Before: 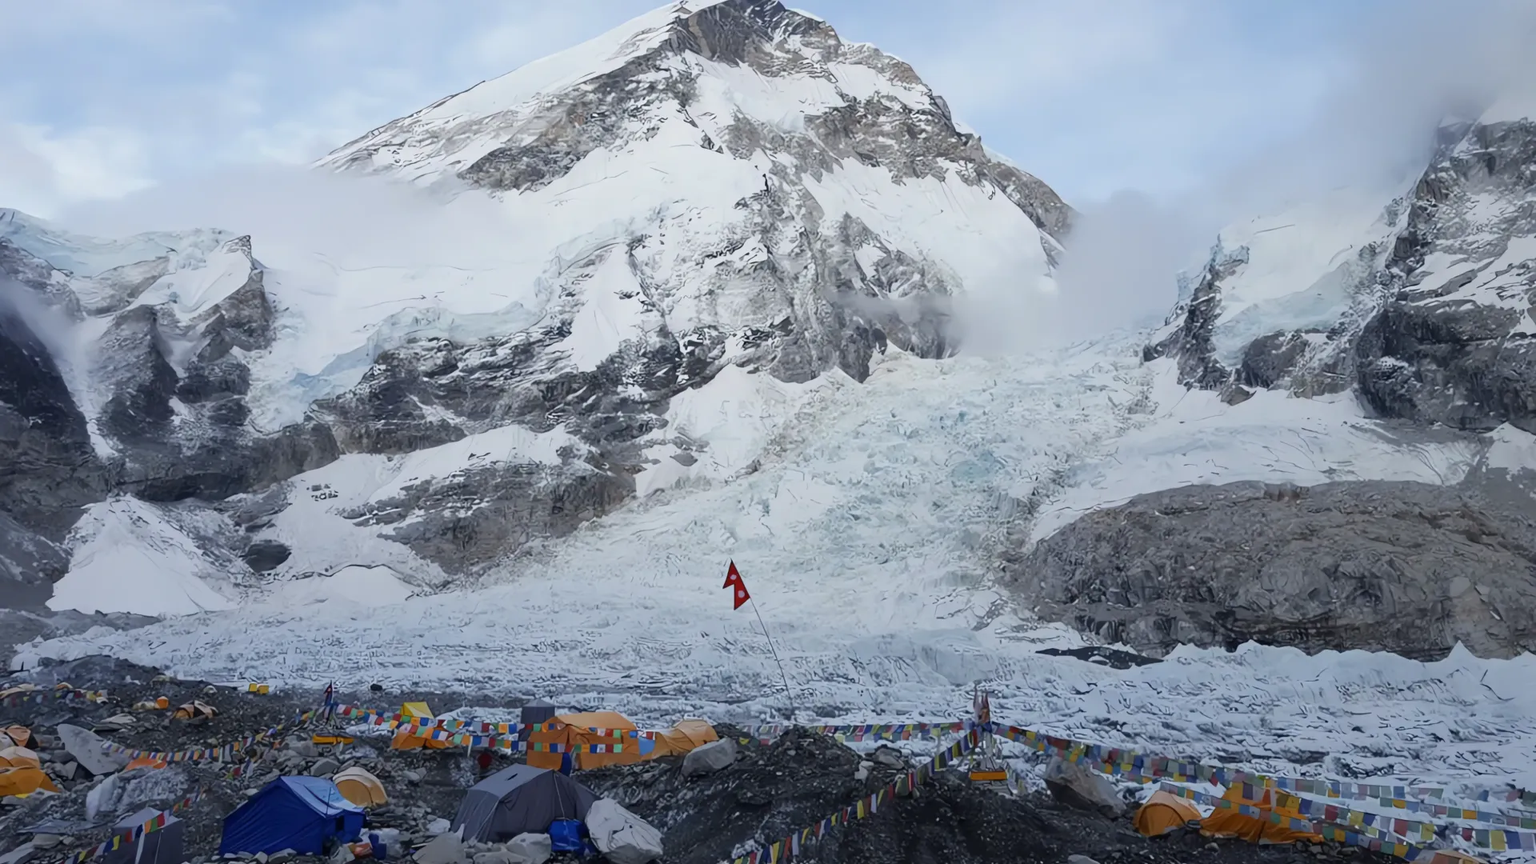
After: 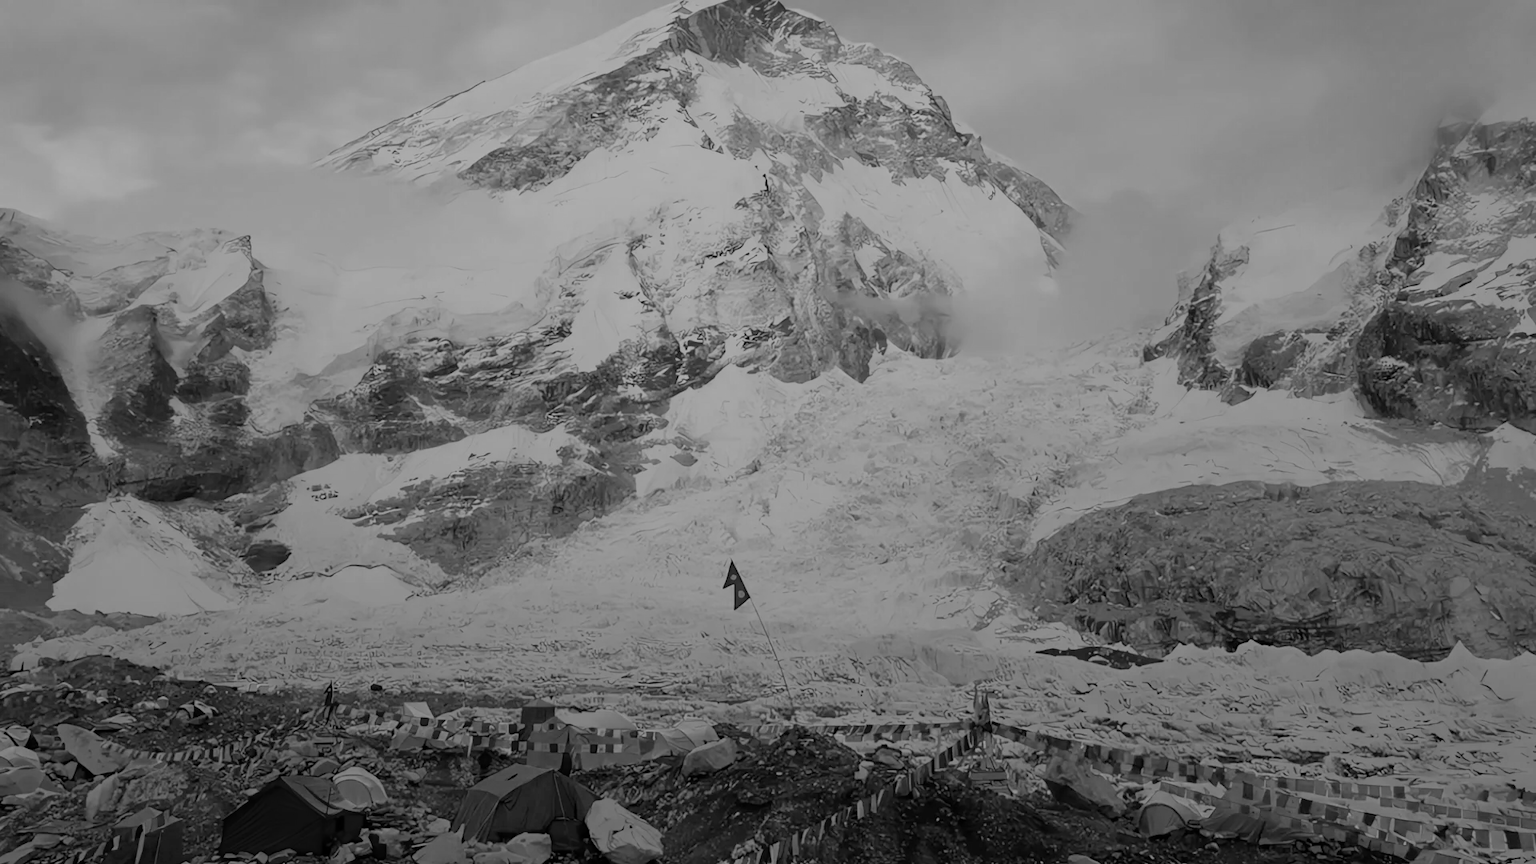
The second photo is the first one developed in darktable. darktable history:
monochrome: size 1
color balance rgb: linear chroma grading › global chroma 15%, perceptual saturation grading › global saturation 30%
white balance: red 0.926, green 1.003, blue 1.133
filmic rgb: black relative exposure -8.79 EV, white relative exposure 4.98 EV, threshold 6 EV, target black luminance 0%, hardness 3.77, latitude 66.34%, contrast 0.822, highlights saturation mix 10%, shadows ↔ highlights balance 20%, add noise in highlights 0.1, color science v4 (2020), iterations of high-quality reconstruction 0, type of noise poissonian, enable highlight reconstruction true
